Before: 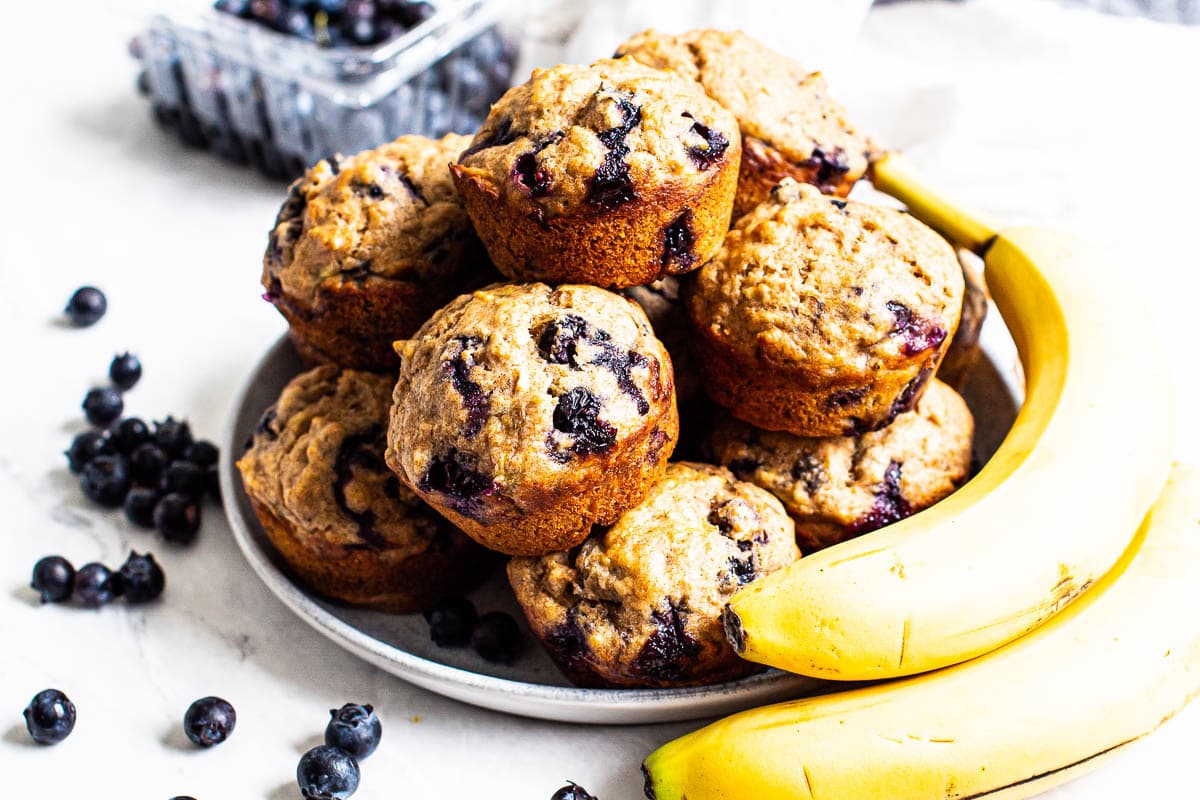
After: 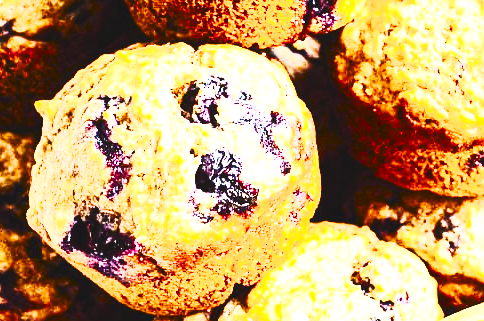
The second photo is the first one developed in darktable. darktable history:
contrast brightness saturation: contrast 0.622, brightness 0.35, saturation 0.142
exposure: black level correction 0, exposure 1.685 EV, compensate highlight preservation false
crop: left 29.908%, top 30.085%, right 29.752%, bottom 29.729%
tone curve: curves: ch0 [(0, 0) (0.003, 0.077) (0.011, 0.079) (0.025, 0.085) (0.044, 0.095) (0.069, 0.109) (0.1, 0.124) (0.136, 0.142) (0.177, 0.169) (0.224, 0.207) (0.277, 0.267) (0.335, 0.347) (0.399, 0.442) (0.468, 0.54) (0.543, 0.635) (0.623, 0.726) (0.709, 0.813) (0.801, 0.882) (0.898, 0.934) (1, 1)], preserve colors none
local contrast: mode bilateral grid, contrast 100, coarseness 100, detail 95%, midtone range 0.2
color balance rgb: perceptual saturation grading › global saturation 20%, perceptual saturation grading › highlights -25.364%, perceptual saturation grading › shadows 50.588%
color zones: curves: ch1 [(0, 0.469) (0.01, 0.469) (0.12, 0.446) (0.248, 0.469) (0.5, 0.5) (0.748, 0.5) (0.99, 0.469) (1, 0.469)]
